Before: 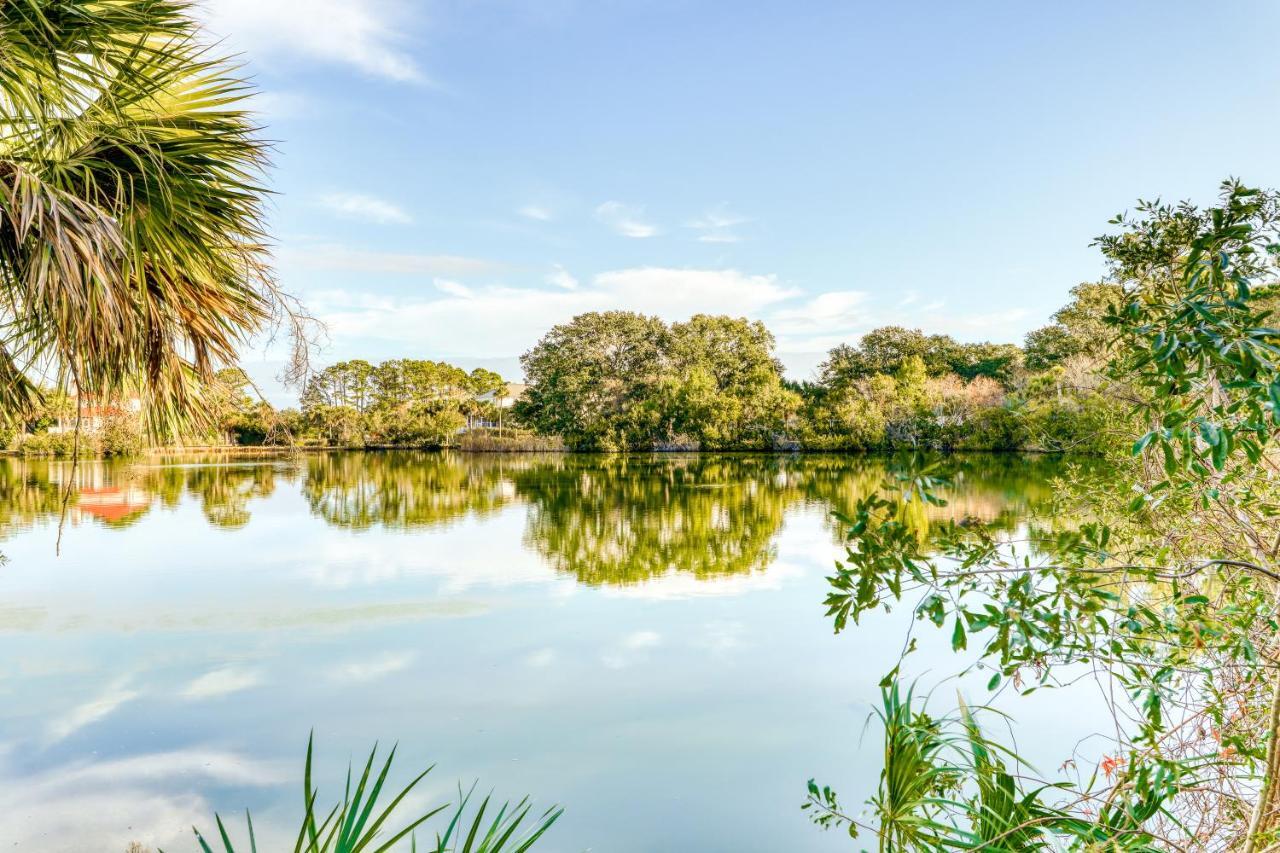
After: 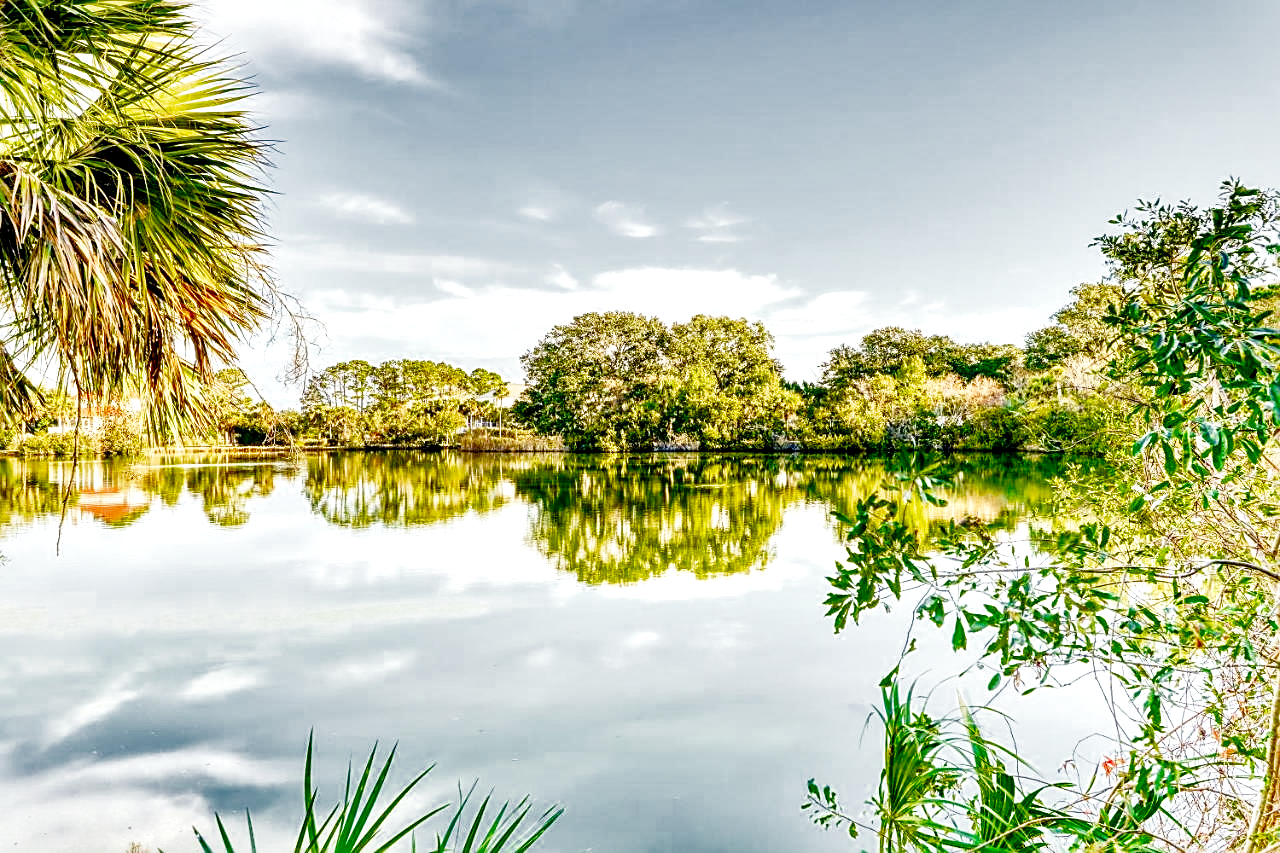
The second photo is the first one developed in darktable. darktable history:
sharpen: on, module defaults
base curve: curves: ch0 [(0, 0) (0.028, 0.03) (0.121, 0.232) (0.46, 0.748) (0.859, 0.968) (1, 1)], preserve colors none
shadows and highlights: shadows 29.61, highlights -30.47, low approximation 0.01, soften with gaussian
exposure: black level correction 0.01, exposure 0.011 EV, compensate highlight preservation false
local contrast: mode bilateral grid, contrast 20, coarseness 50, detail 171%, midtone range 0.2
vibrance: vibrance 100%
color zones: curves: ch0 [(0, 0.497) (0.143, 0.5) (0.286, 0.5) (0.429, 0.483) (0.571, 0.116) (0.714, -0.006) (0.857, 0.28) (1, 0.497)]
